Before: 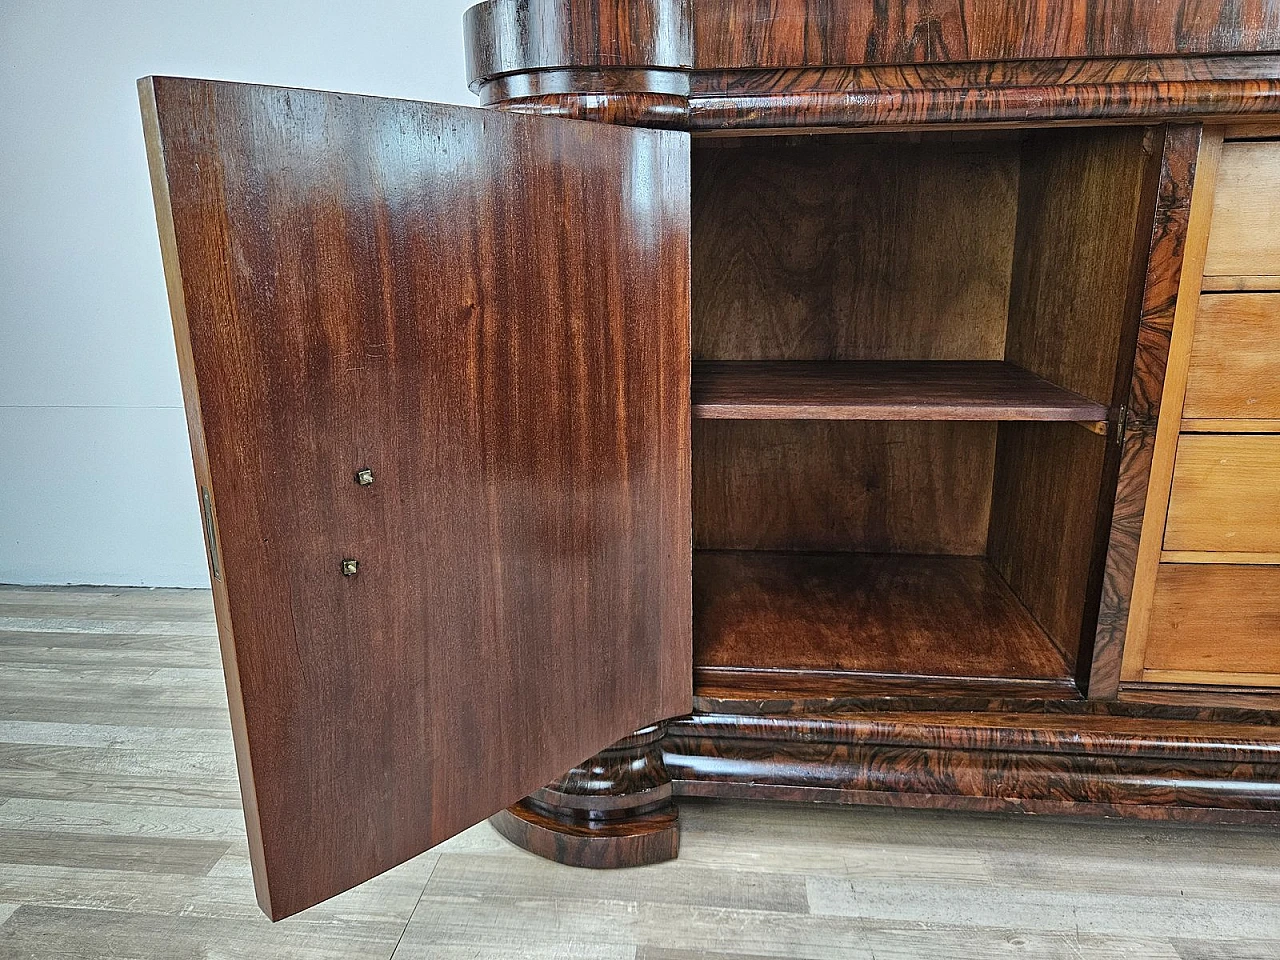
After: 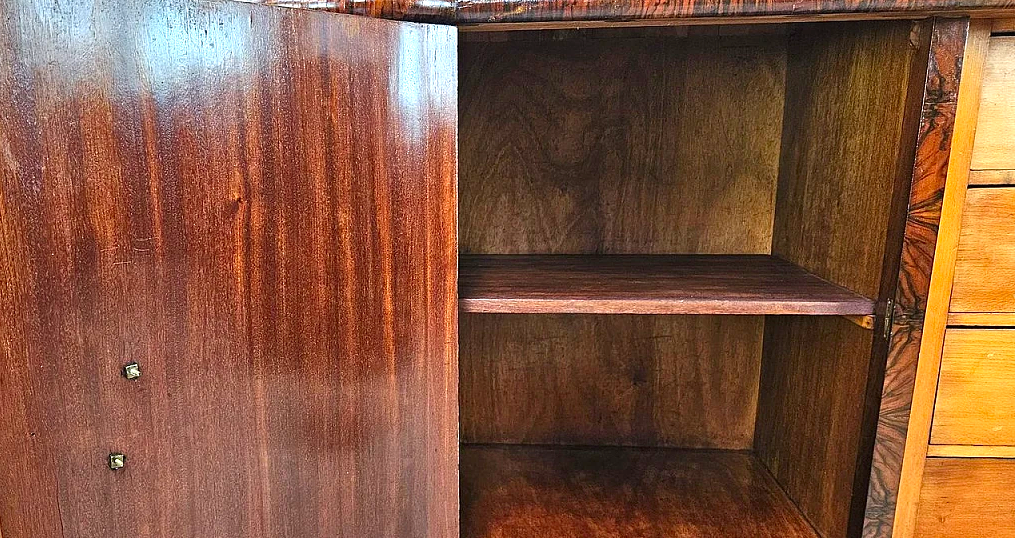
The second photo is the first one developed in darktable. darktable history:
exposure: black level correction 0, exposure 0.7 EV, compensate highlight preservation false
crop: left 18.247%, top 11.068%, right 2.386%, bottom 32.827%
color correction: highlights b* -0.017, saturation 1.34
